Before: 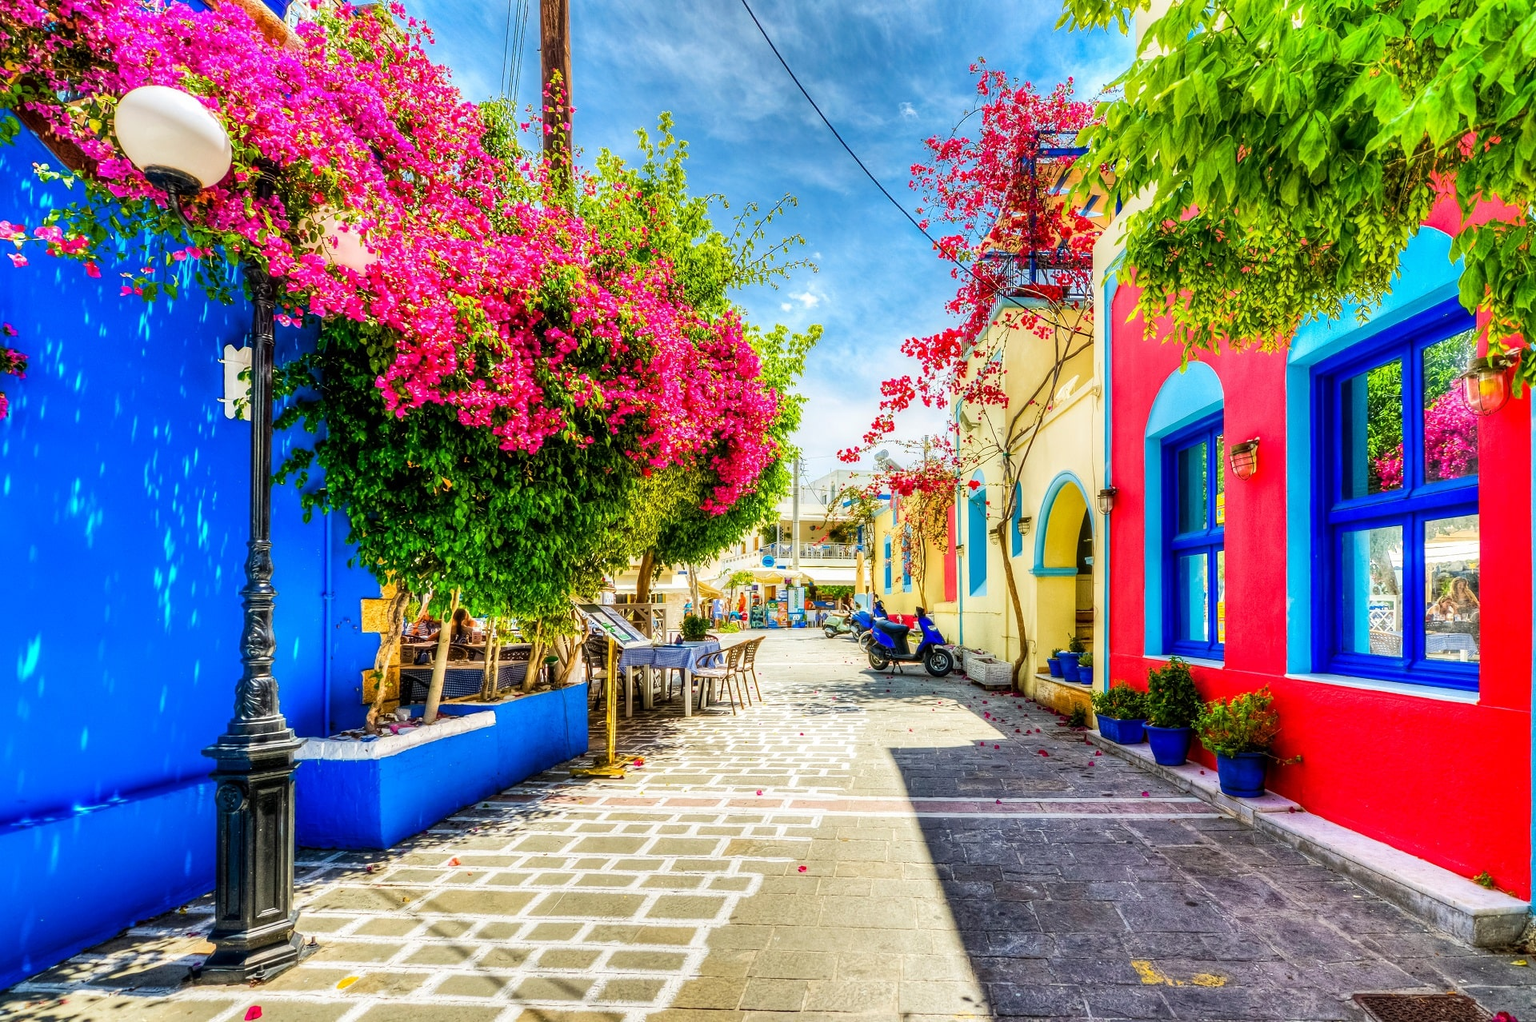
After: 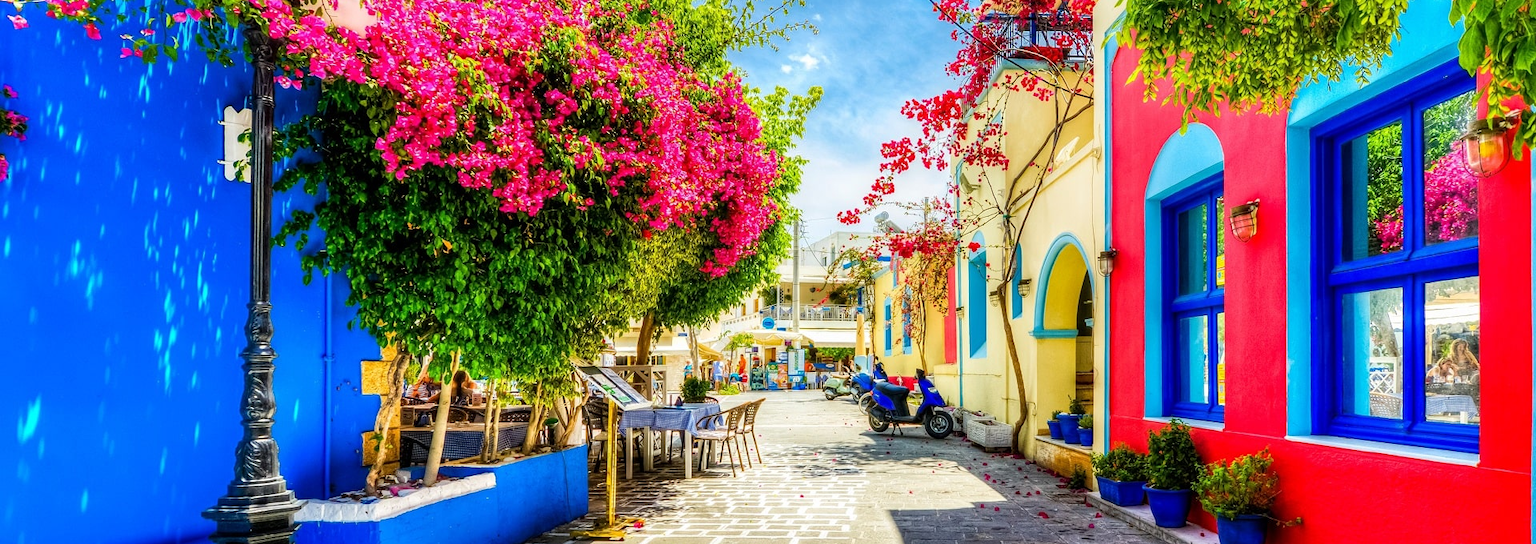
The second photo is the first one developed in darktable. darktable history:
crop and rotate: top 23.355%, bottom 23.337%
